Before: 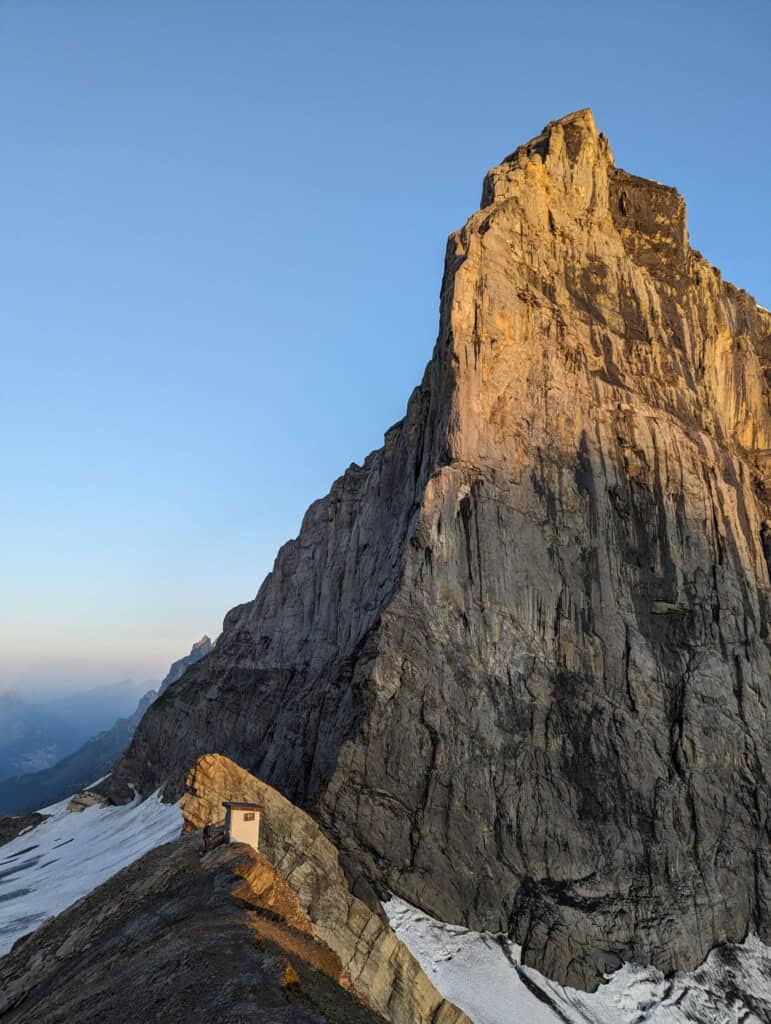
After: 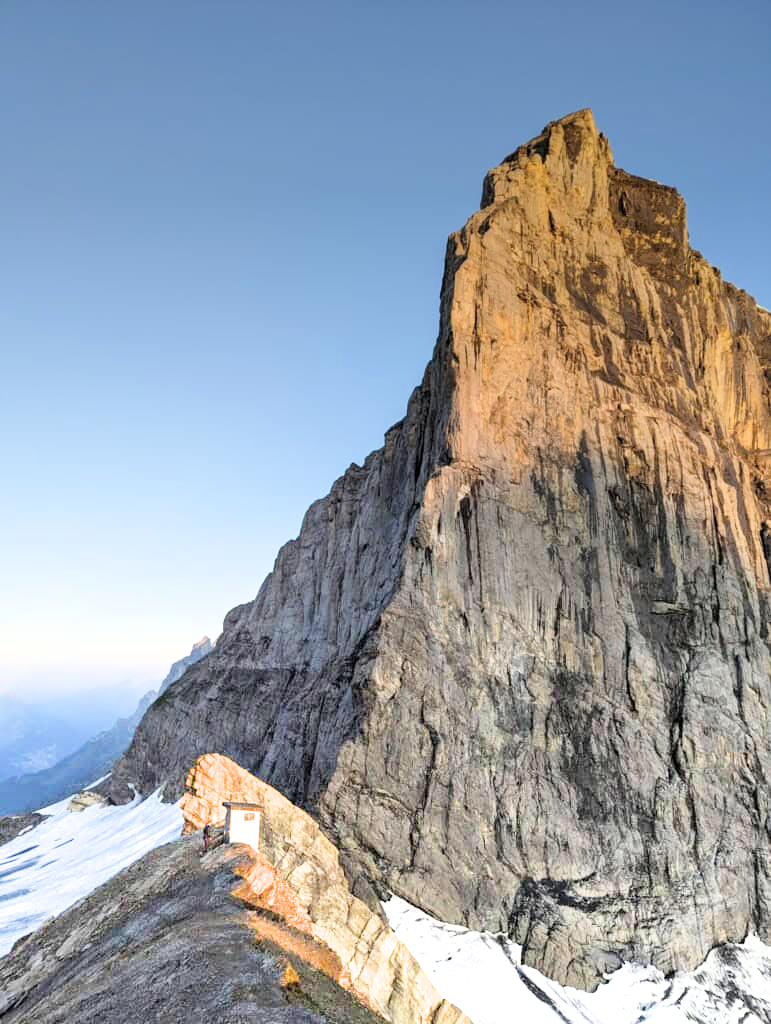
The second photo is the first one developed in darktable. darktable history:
filmic rgb: white relative exposure 3.85 EV, hardness 4.3
graduated density: density -3.9 EV
